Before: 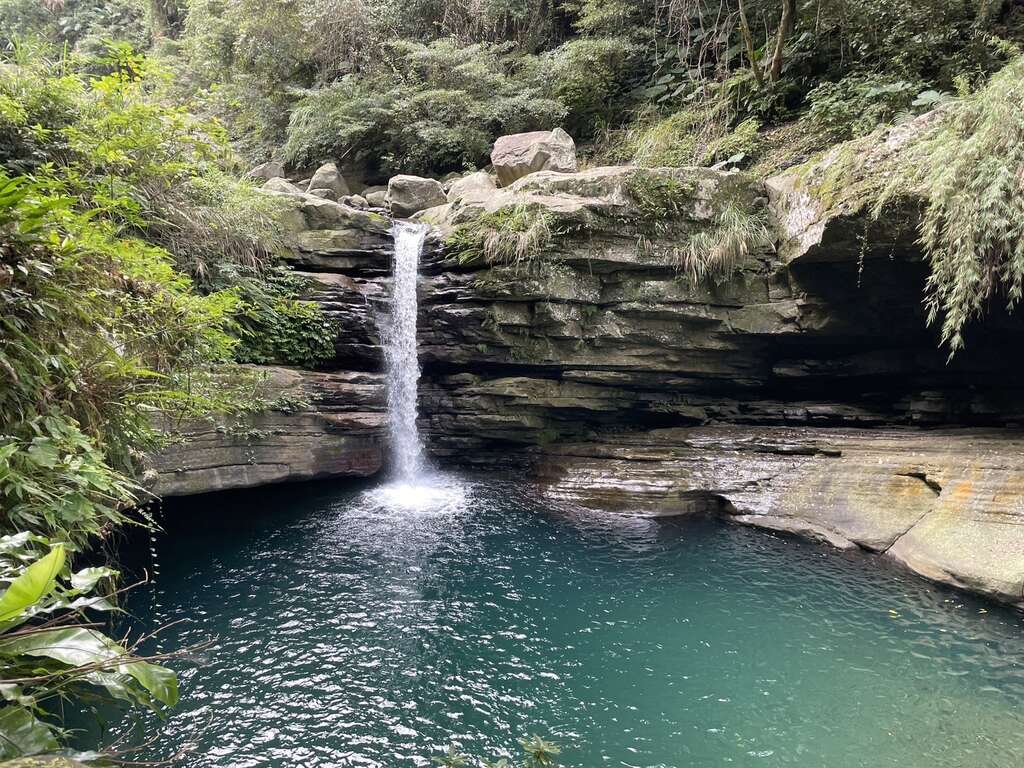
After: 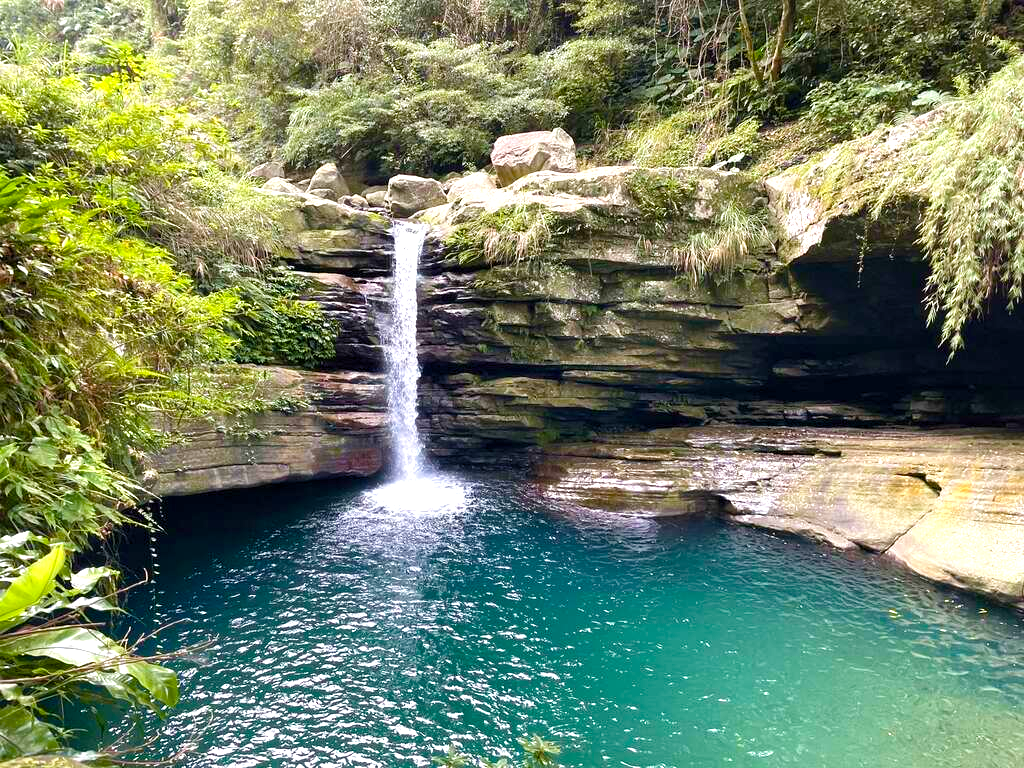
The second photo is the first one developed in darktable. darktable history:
velvia: on, module defaults
white balance: emerald 1
exposure: exposure 0.515 EV, compensate highlight preservation false
color balance rgb: perceptual saturation grading › global saturation 45%, perceptual saturation grading › highlights -25%, perceptual saturation grading › shadows 50%, perceptual brilliance grading › global brilliance 3%, global vibrance 3%
